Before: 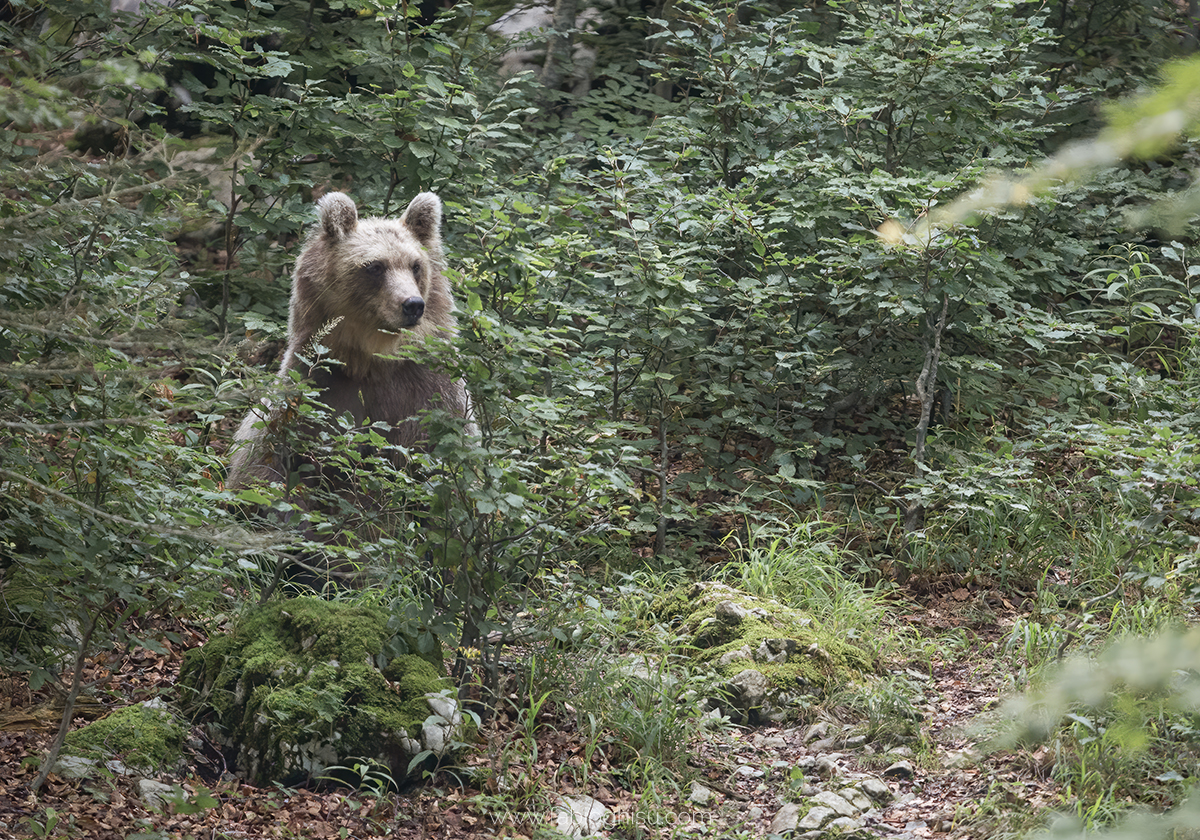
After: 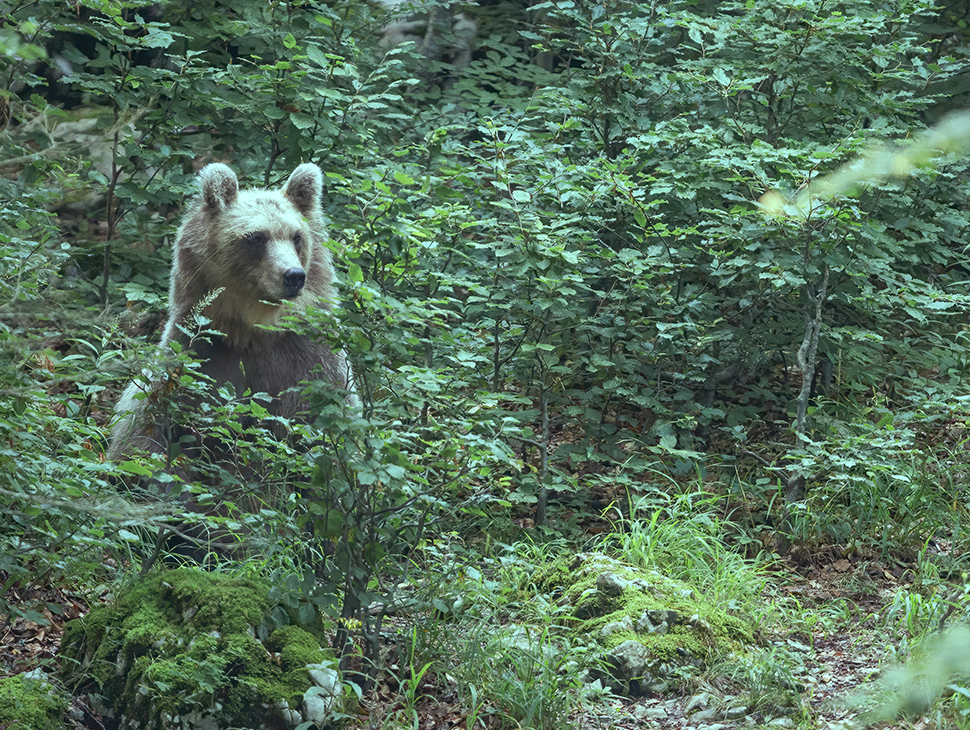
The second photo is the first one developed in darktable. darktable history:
crop: left 9.929%, top 3.475%, right 9.188%, bottom 9.529%
color balance: mode lift, gamma, gain (sRGB), lift [0.997, 0.979, 1.021, 1.011], gamma [1, 1.084, 0.916, 0.998], gain [1, 0.87, 1.13, 1.101], contrast 4.55%, contrast fulcrum 38.24%, output saturation 104.09%
shadows and highlights: shadows 25, highlights -25
